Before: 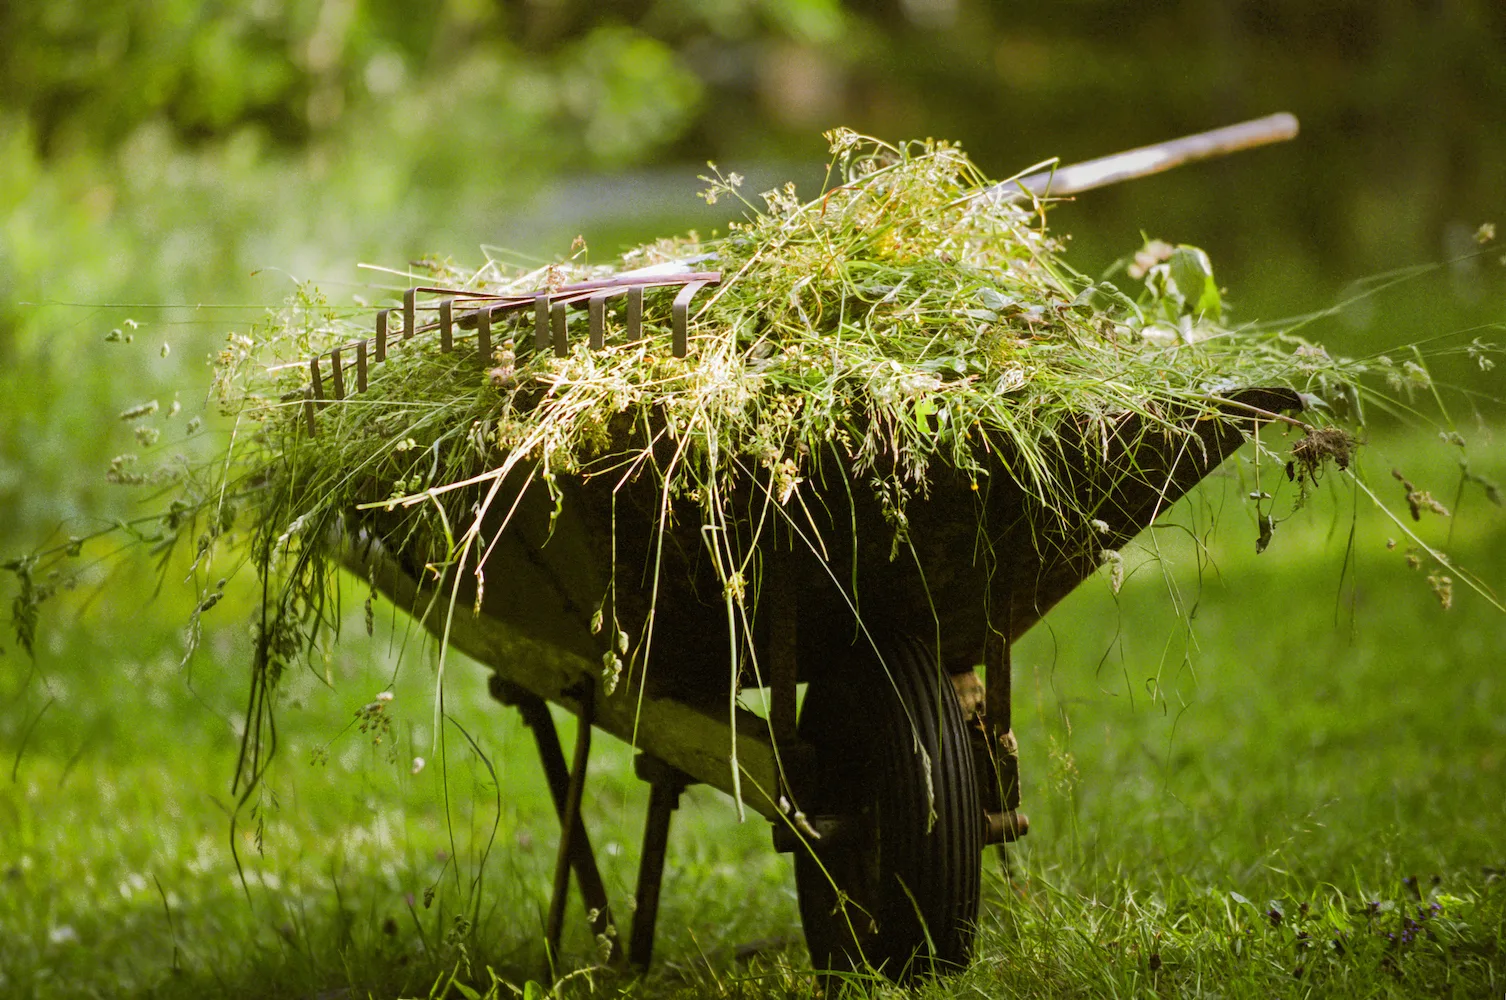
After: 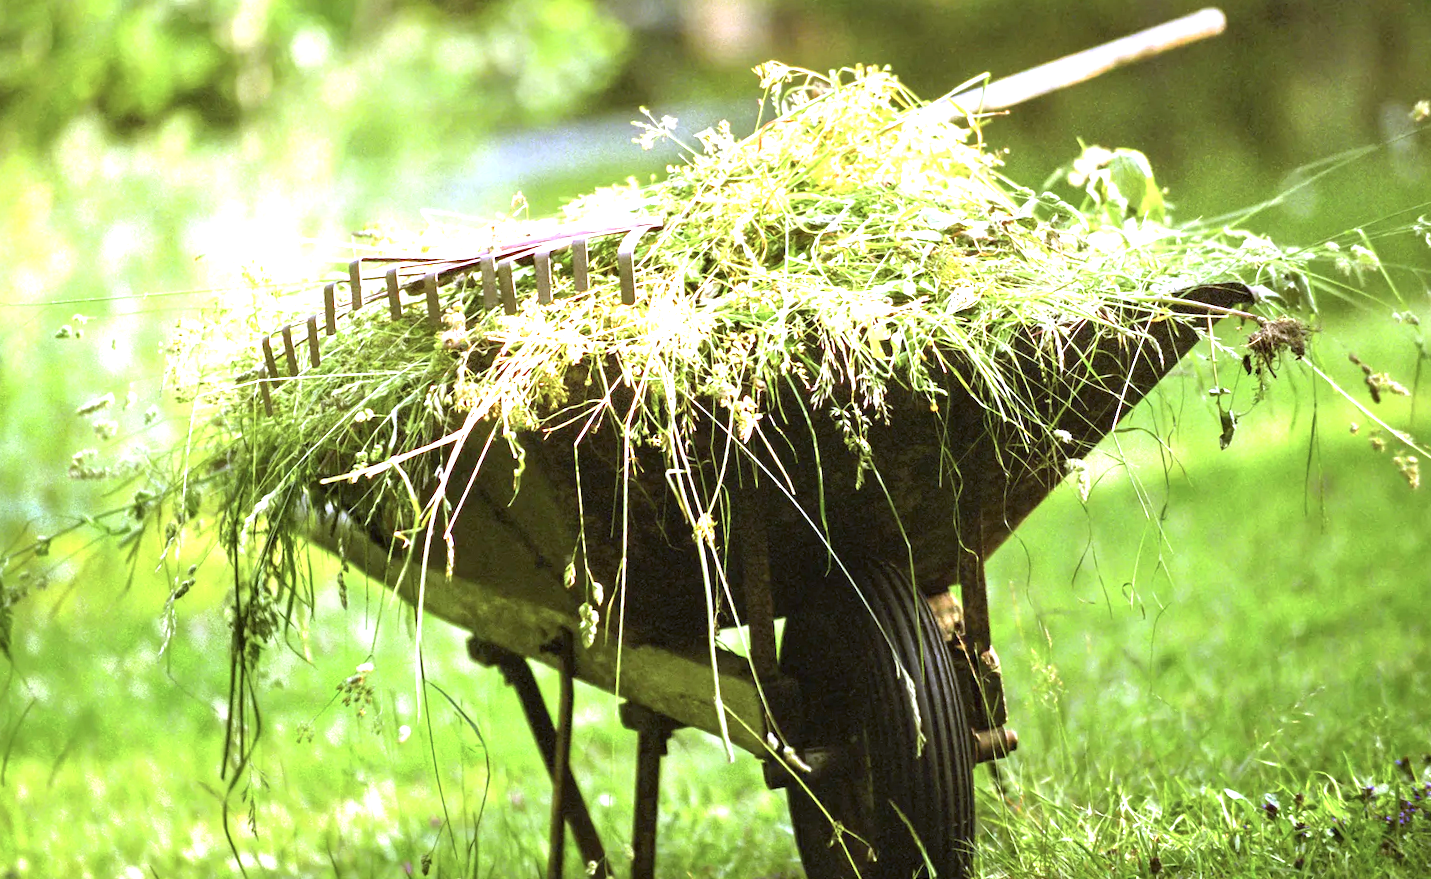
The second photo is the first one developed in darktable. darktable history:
tone equalizer: on, module defaults
rotate and perspective: rotation -5°, crop left 0.05, crop right 0.952, crop top 0.11, crop bottom 0.89
contrast equalizer: y [[0.509, 0.517, 0.523, 0.523, 0.517, 0.509], [0.5 ×6], [0.5 ×6], [0 ×6], [0 ×6]]
exposure: black level correction 0, exposure 1.55 EV, compensate exposure bias true, compensate highlight preservation false
color calibration: illuminant as shot in camera, x 0.379, y 0.396, temperature 4138.76 K
